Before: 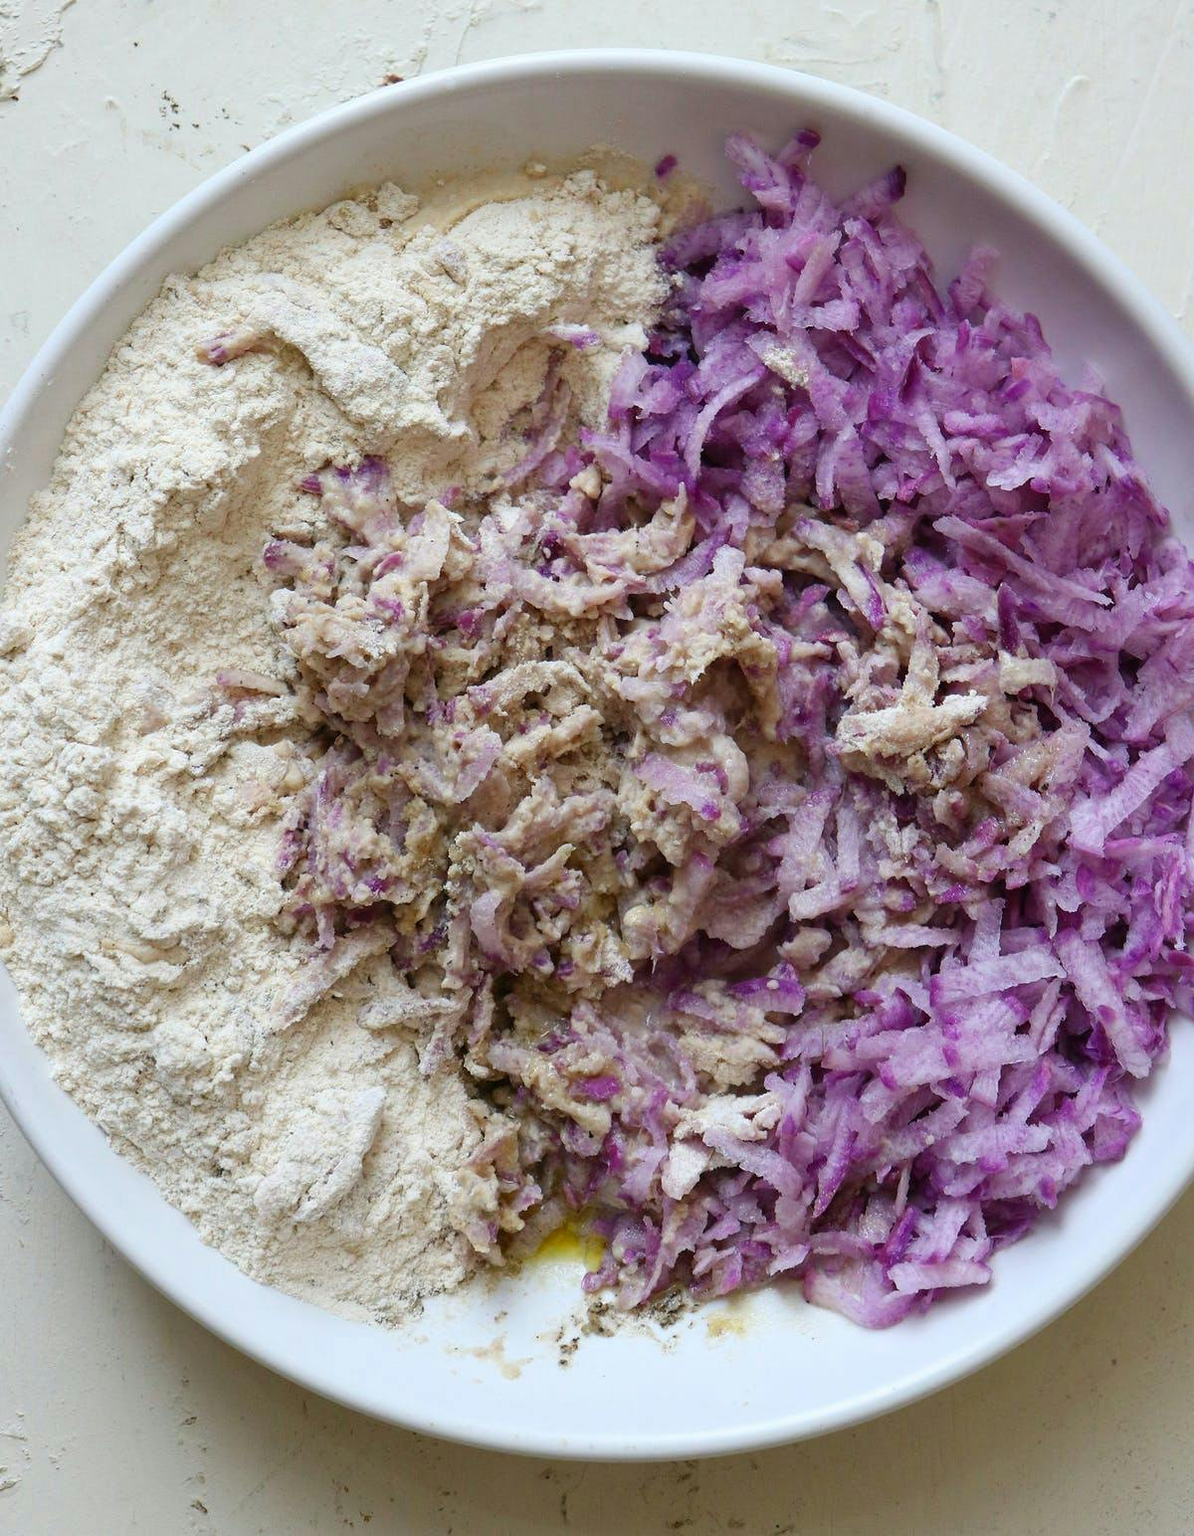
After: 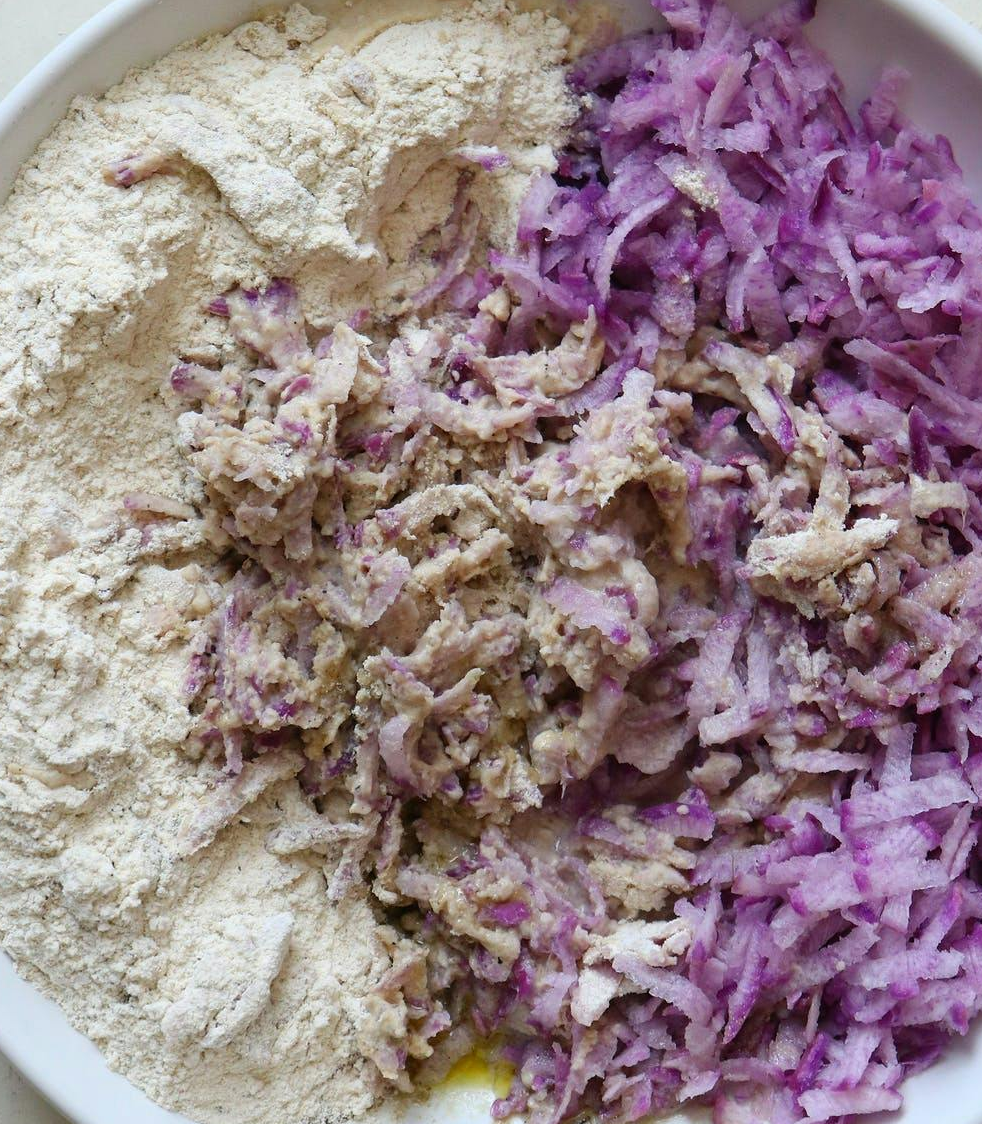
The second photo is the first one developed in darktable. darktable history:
crop: left 7.913%, top 11.666%, right 10.188%, bottom 15.48%
